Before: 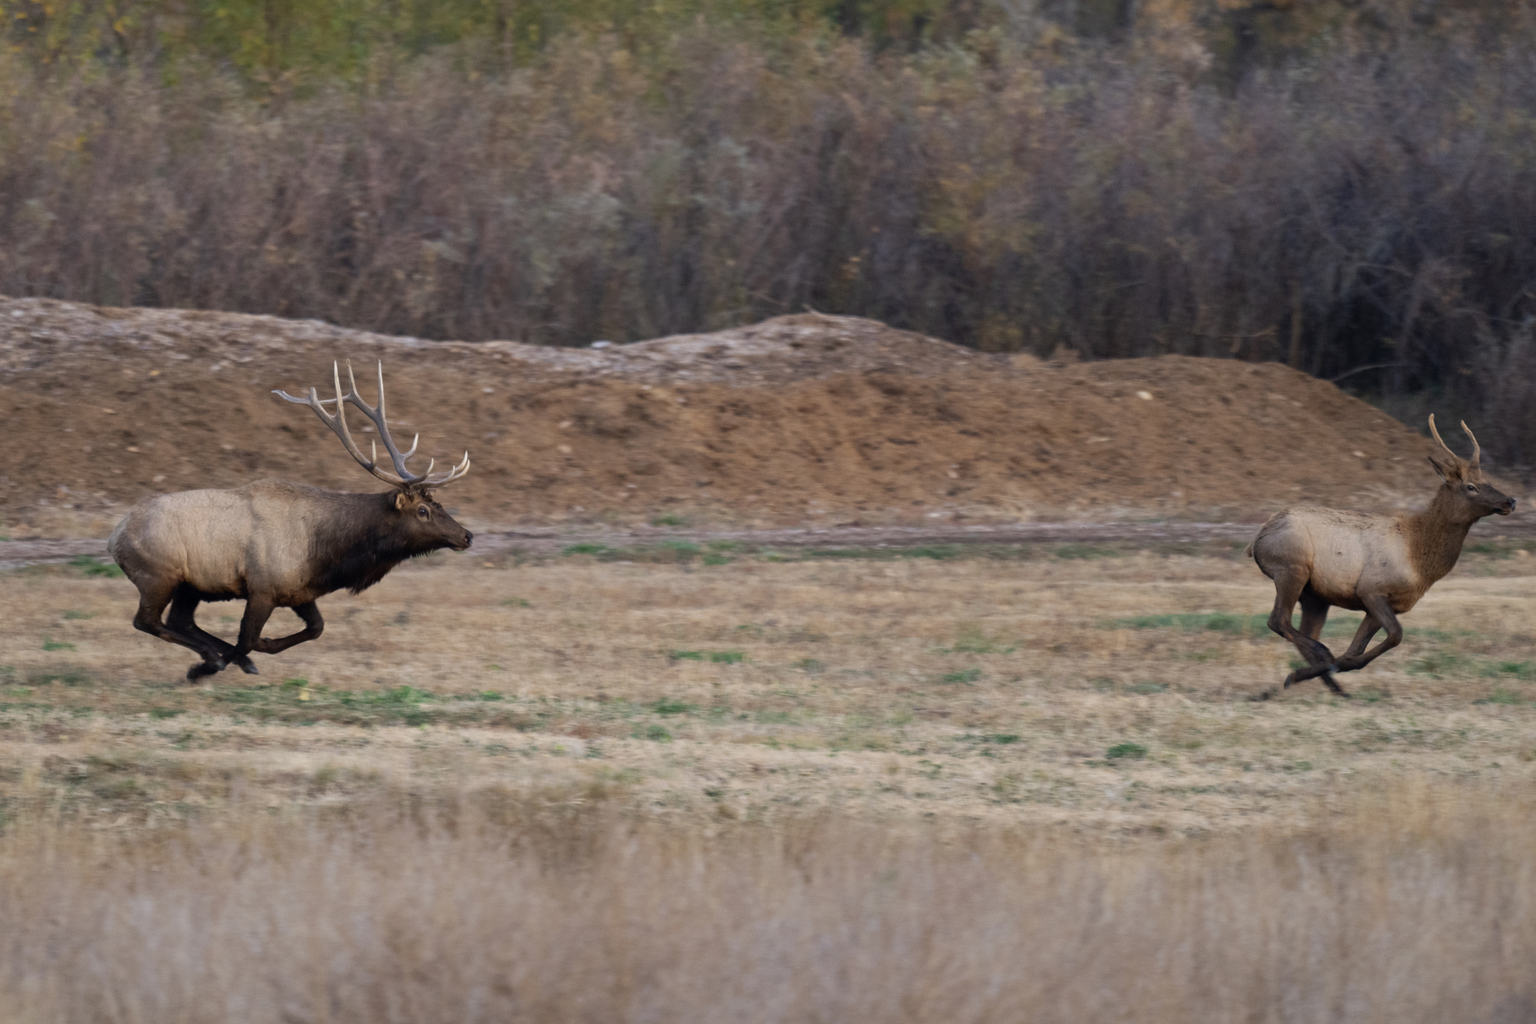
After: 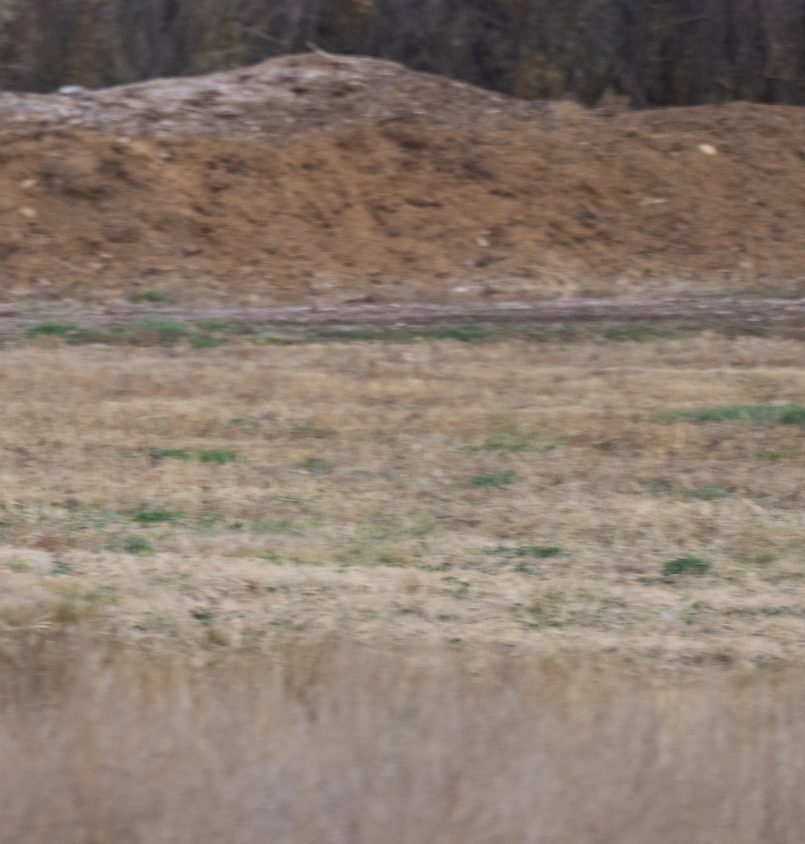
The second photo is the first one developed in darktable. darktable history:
crop: left 35.256%, top 26.248%, right 20.017%, bottom 3.367%
